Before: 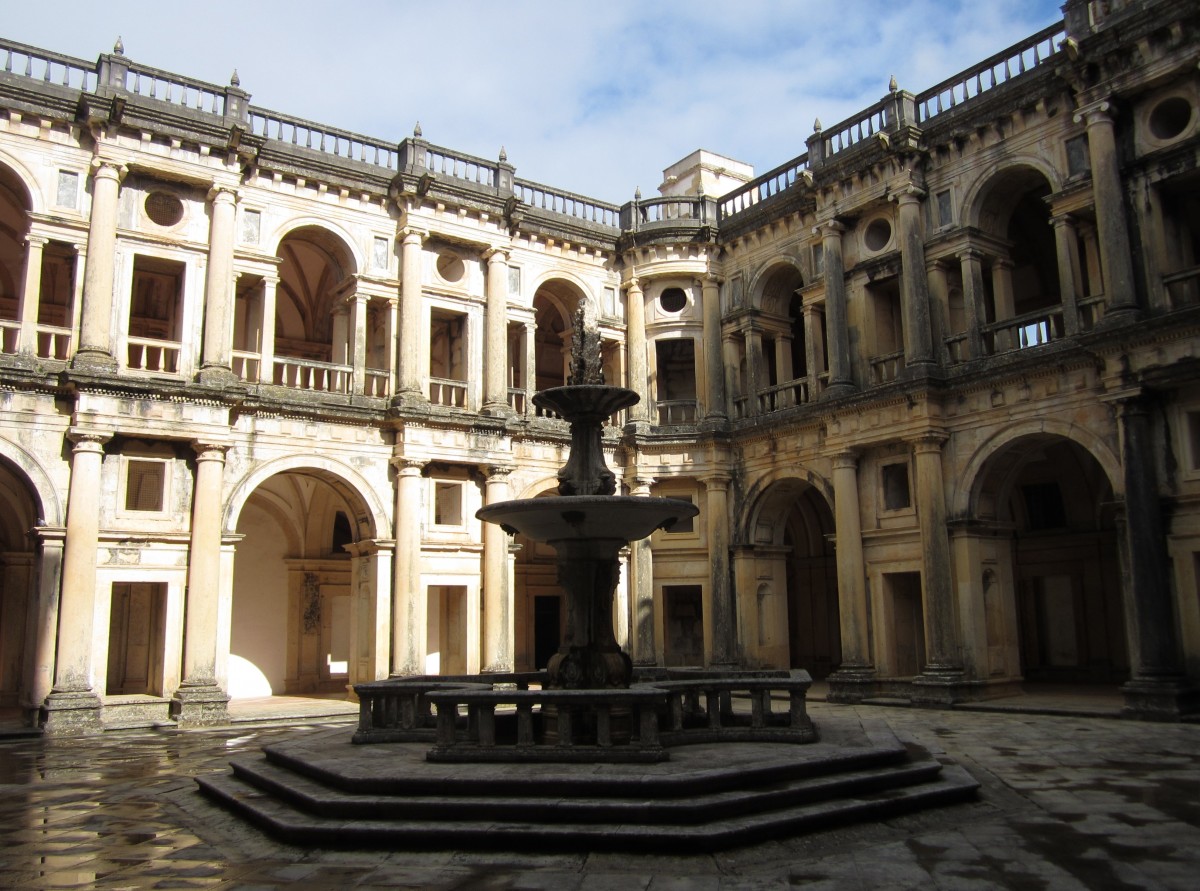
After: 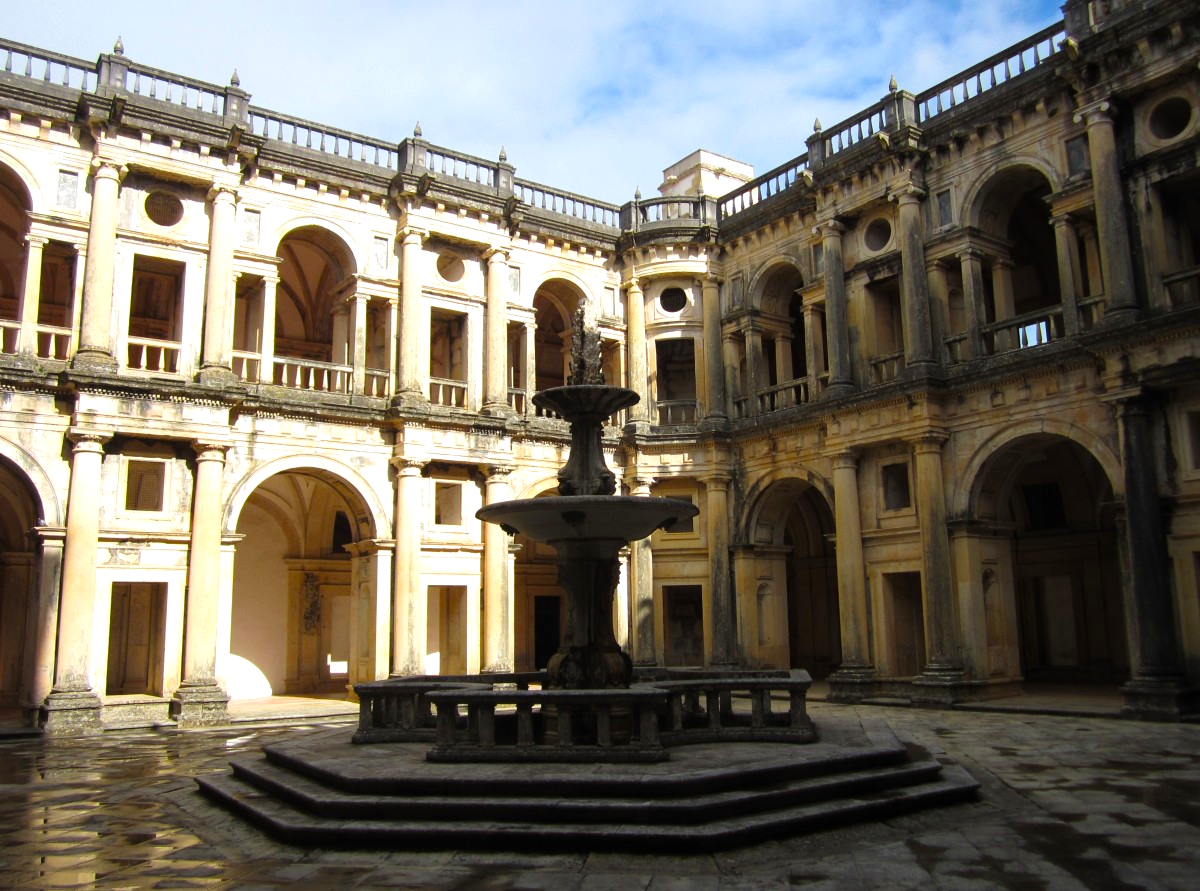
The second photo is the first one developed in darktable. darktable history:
color balance rgb: perceptual saturation grading › global saturation 31.049%, perceptual brilliance grading › highlights 7.442%, perceptual brilliance grading › mid-tones 3.807%, perceptual brilliance grading › shadows 1.81%
